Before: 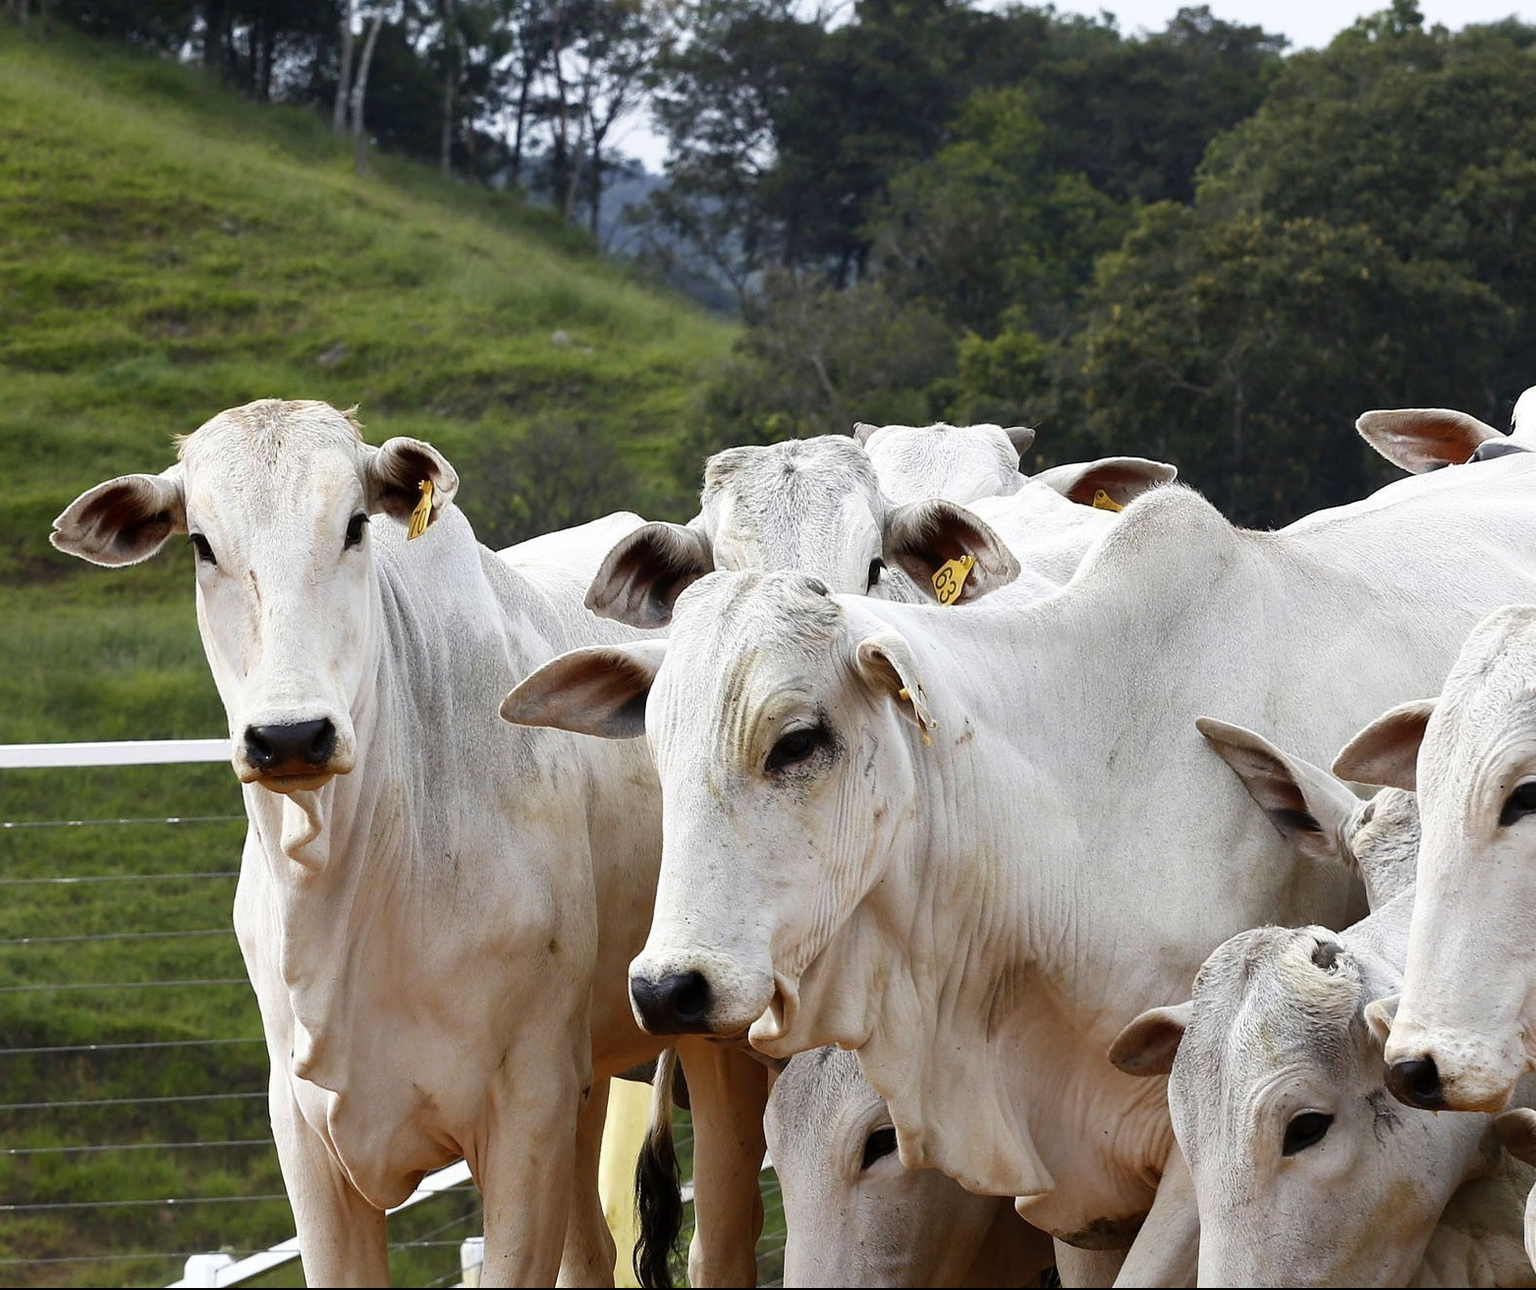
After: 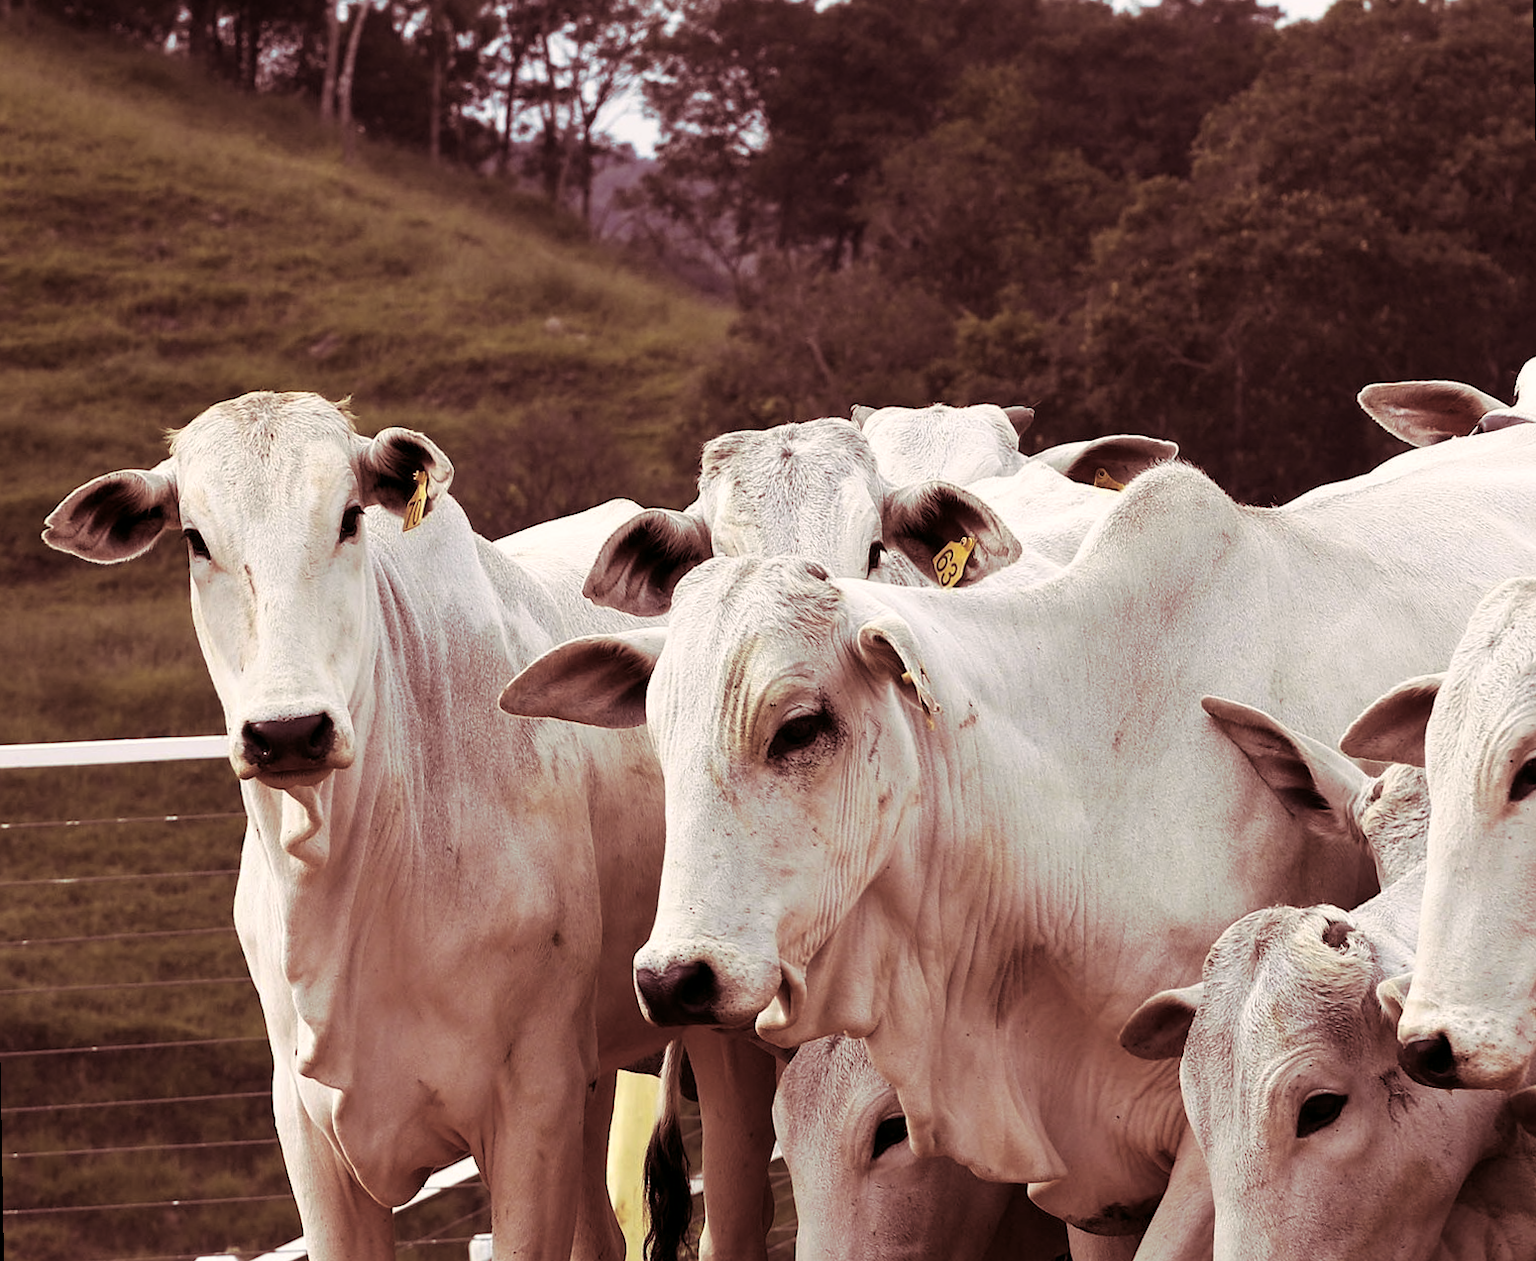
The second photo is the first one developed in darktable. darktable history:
rotate and perspective: rotation -1°, crop left 0.011, crop right 0.989, crop top 0.025, crop bottom 0.975
split-toning: highlights › hue 187.2°, highlights › saturation 0.83, balance -68.05, compress 56.43%
color zones: curves: ch0 [(0, 0.5) (0.143, 0.5) (0.286, 0.5) (0.429, 0.5) (0.62, 0.489) (0.714, 0.445) (0.844, 0.496) (1, 0.5)]; ch1 [(0, 0.5) (0.143, 0.5) (0.286, 0.5) (0.429, 0.5) (0.571, 0.5) (0.714, 0.523) (0.857, 0.5) (1, 0.5)]
color correction: highlights a* 4.02, highlights b* 4.98, shadows a* -7.55, shadows b* 4.98
